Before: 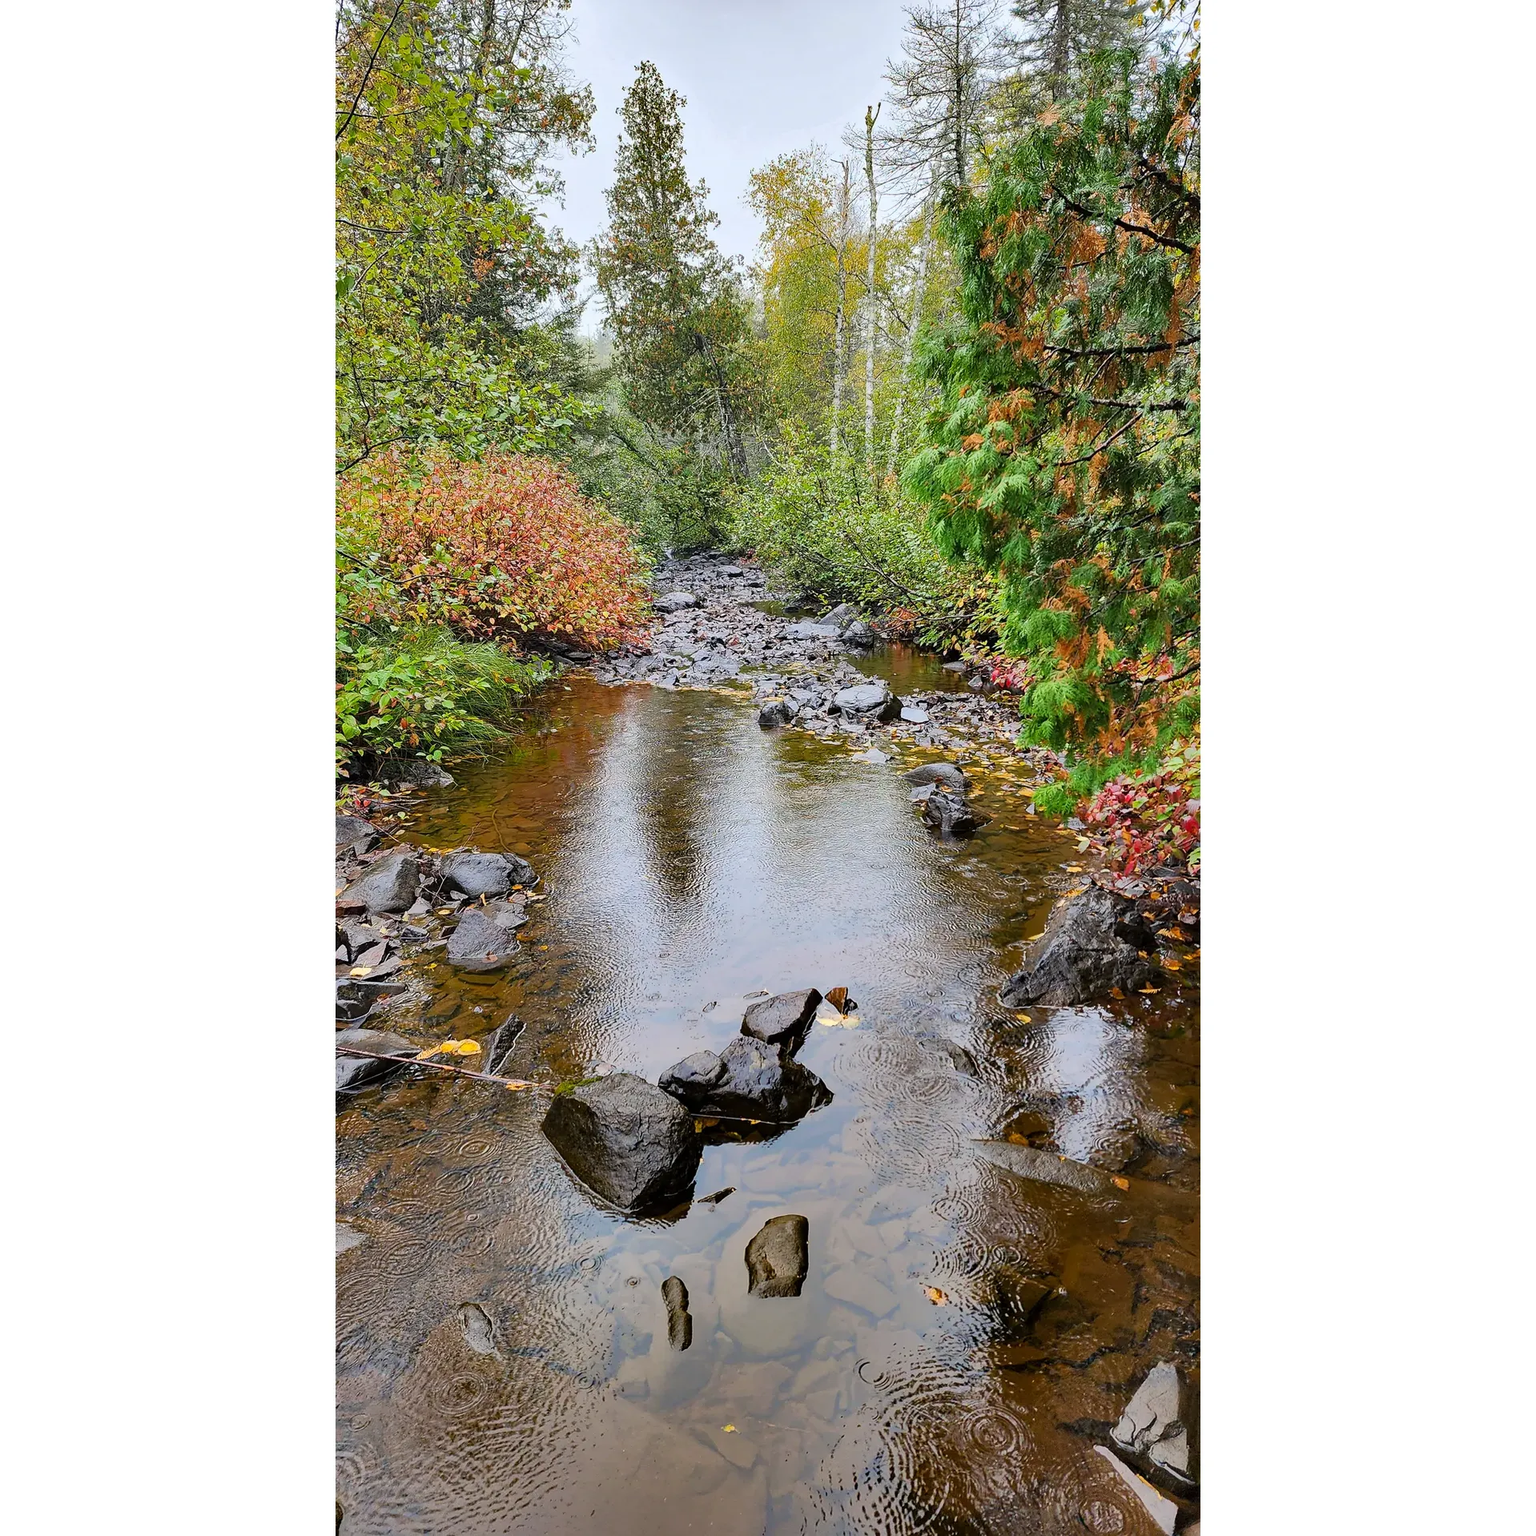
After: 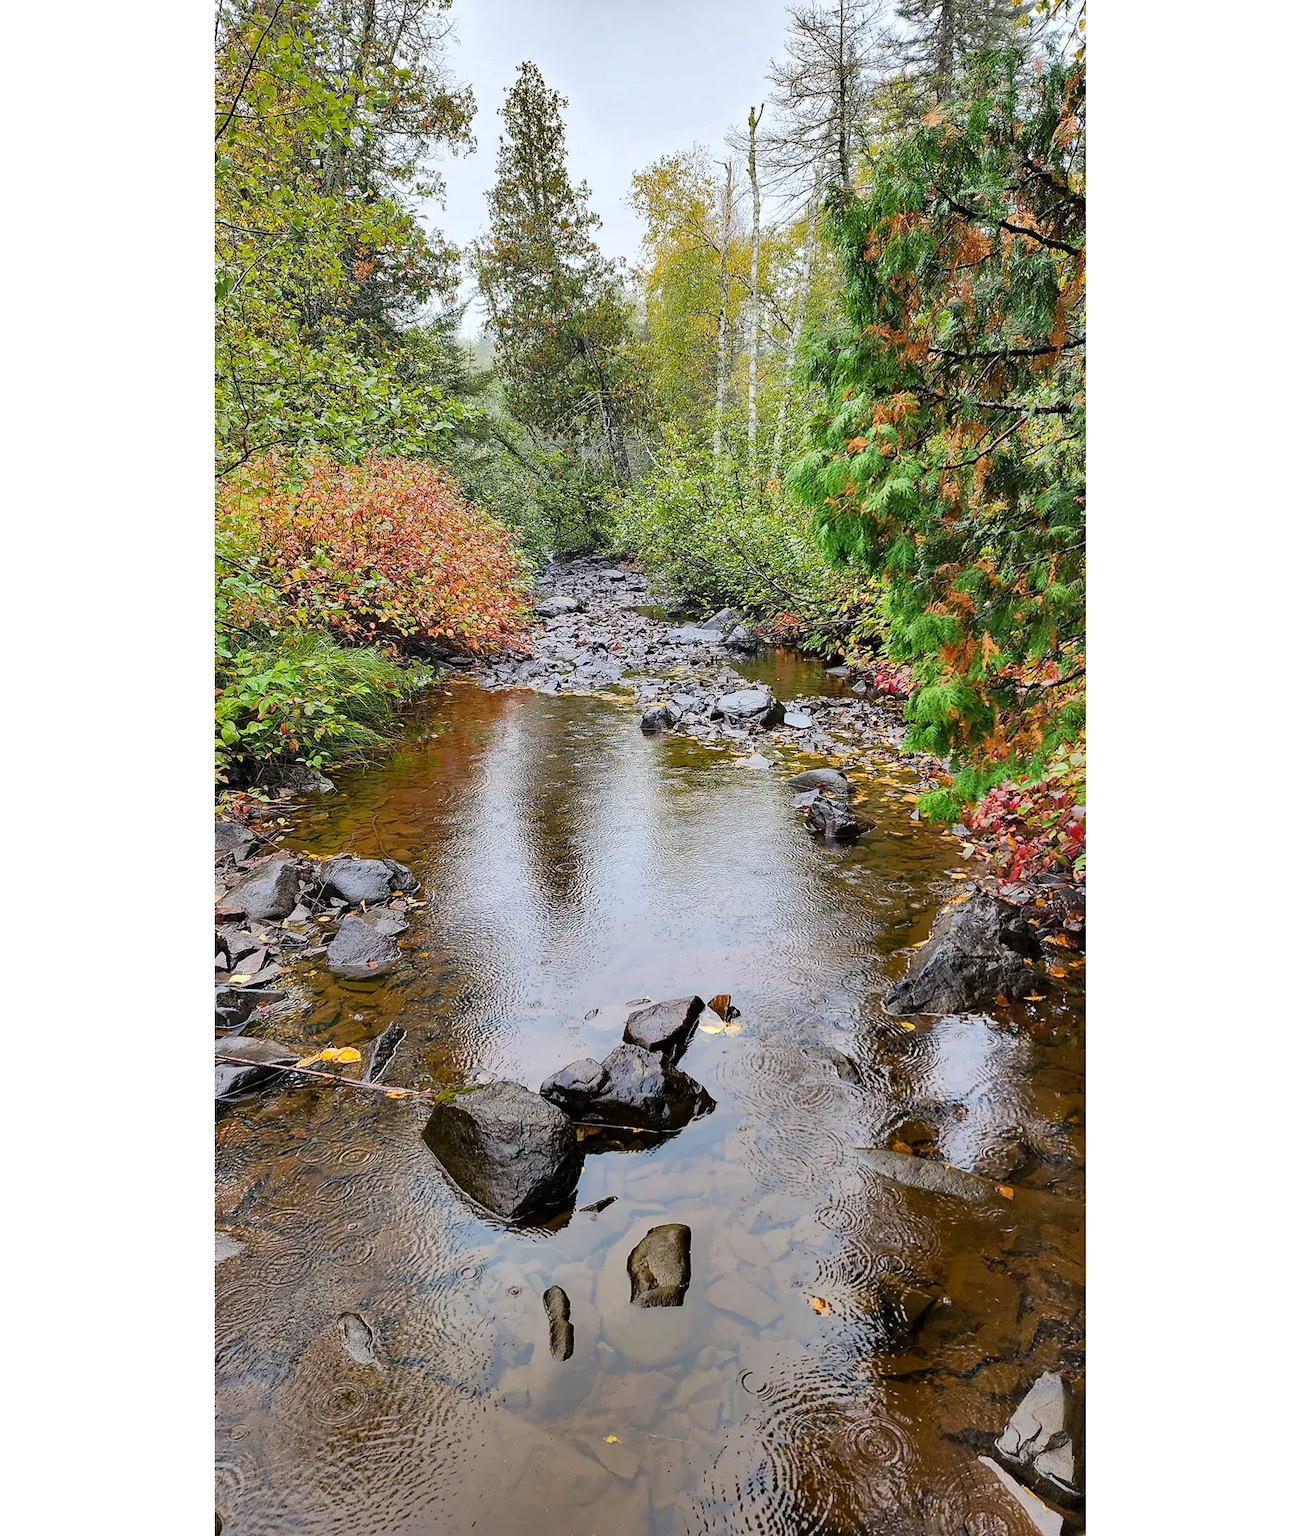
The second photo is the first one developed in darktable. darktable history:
crop: left 8.026%, right 7.374%
exposure: exposure 0.078 EV, compensate highlight preservation false
